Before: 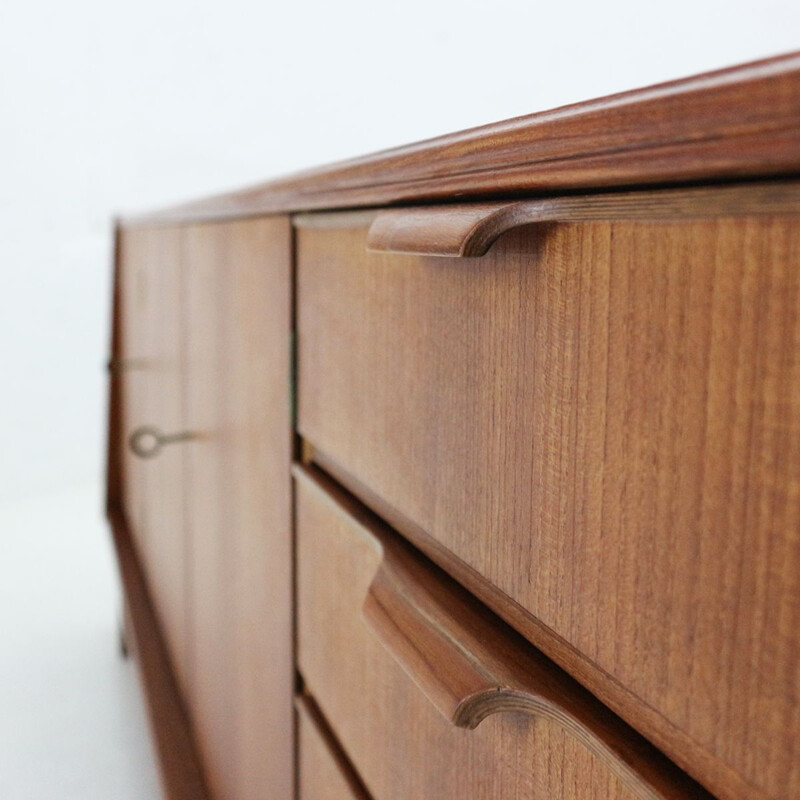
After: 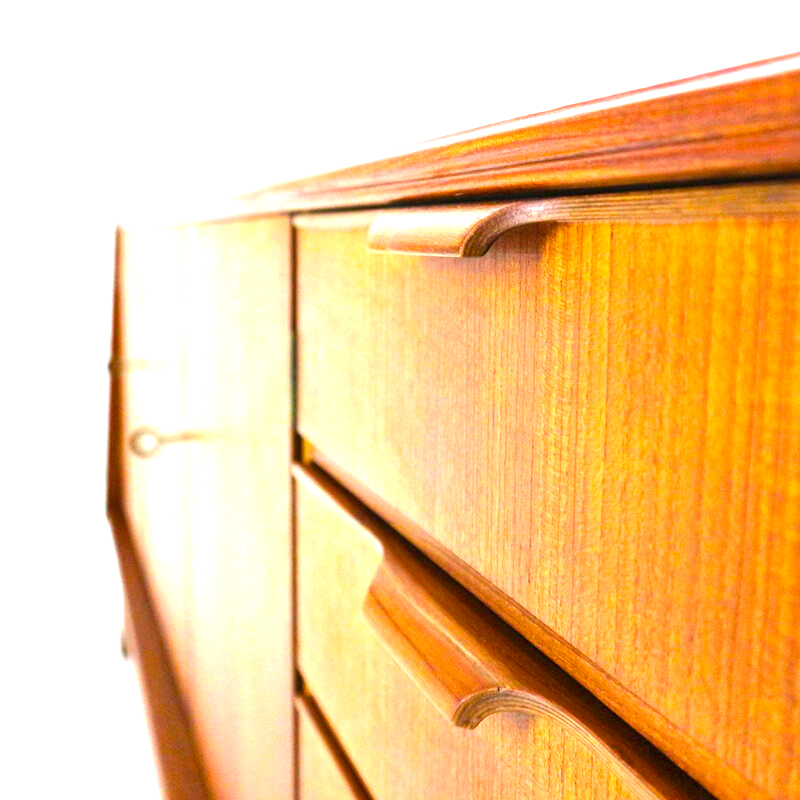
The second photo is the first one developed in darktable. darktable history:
color balance rgb: shadows lift › chroma 1.021%, shadows lift › hue 28.61°, perceptual saturation grading › global saturation 29.772%, global vibrance 44.248%
exposure: black level correction 0.001, exposure 1.716 EV, compensate highlight preservation false
